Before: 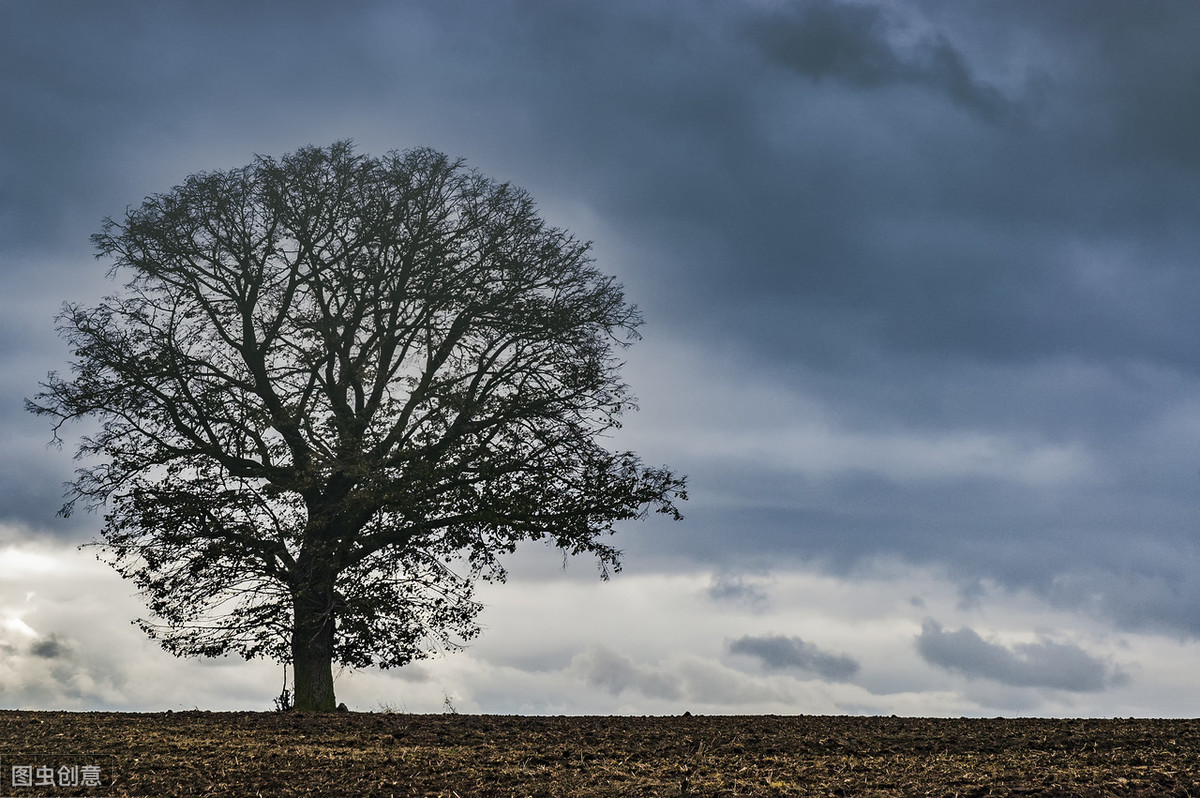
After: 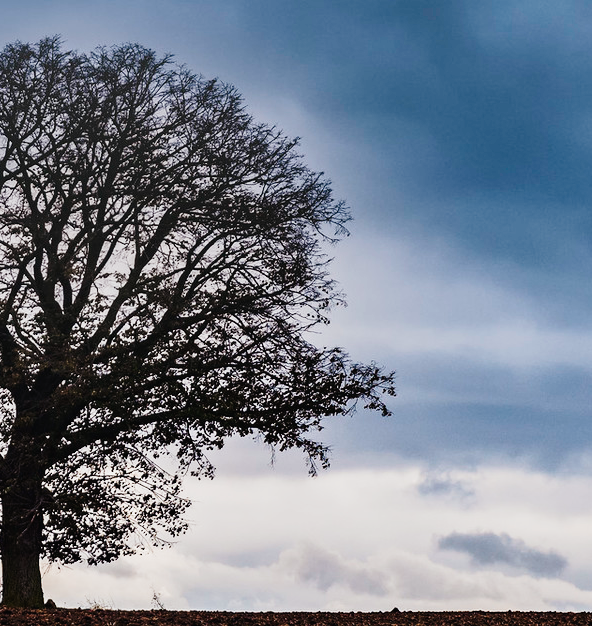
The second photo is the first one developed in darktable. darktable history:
tone curve: curves: ch0 [(0, 0.012) (0.037, 0.03) (0.123, 0.092) (0.19, 0.157) (0.269, 0.27) (0.48, 0.57) (0.595, 0.695) (0.718, 0.823) (0.855, 0.913) (1, 0.982)]; ch1 [(0, 0) (0.243, 0.245) (0.422, 0.415) (0.493, 0.495) (0.508, 0.506) (0.536, 0.542) (0.569, 0.611) (0.611, 0.662) (0.769, 0.807) (1, 1)]; ch2 [(0, 0) (0.249, 0.216) (0.349, 0.321) (0.424, 0.442) (0.476, 0.483) (0.498, 0.499) (0.517, 0.519) (0.532, 0.56) (0.569, 0.624) (0.614, 0.667) (0.706, 0.757) (0.808, 0.809) (0.991, 0.968)], preserve colors none
crop and rotate: angle 0.024°, left 24.383%, top 13.129%, right 26.196%, bottom 8.296%
